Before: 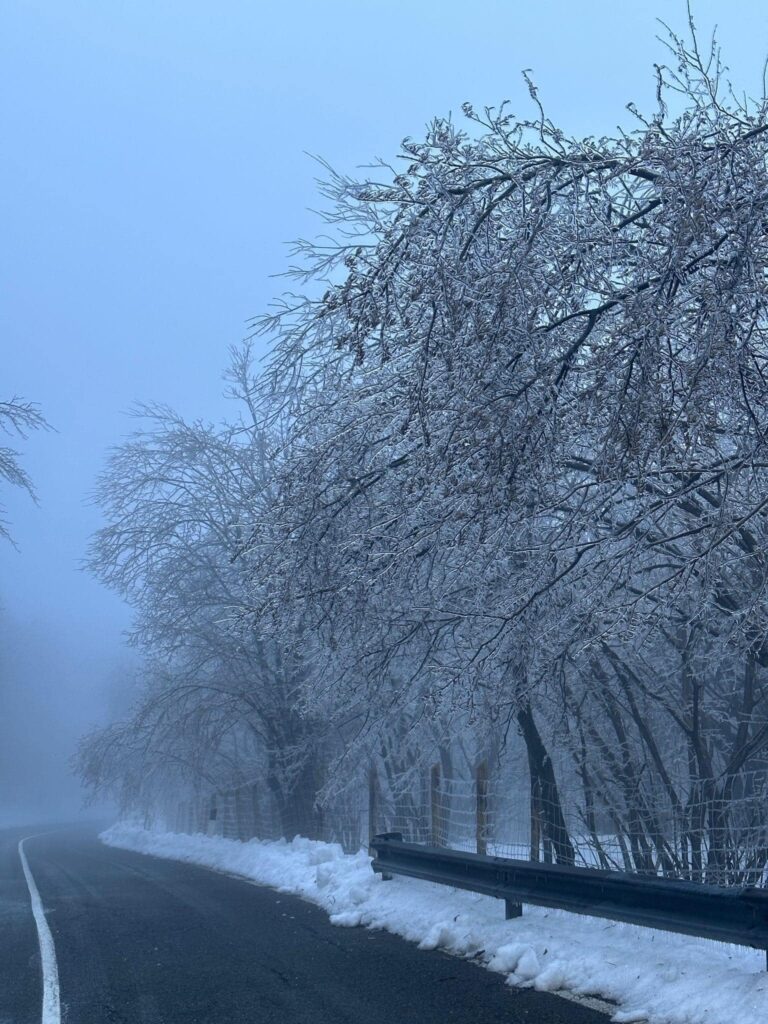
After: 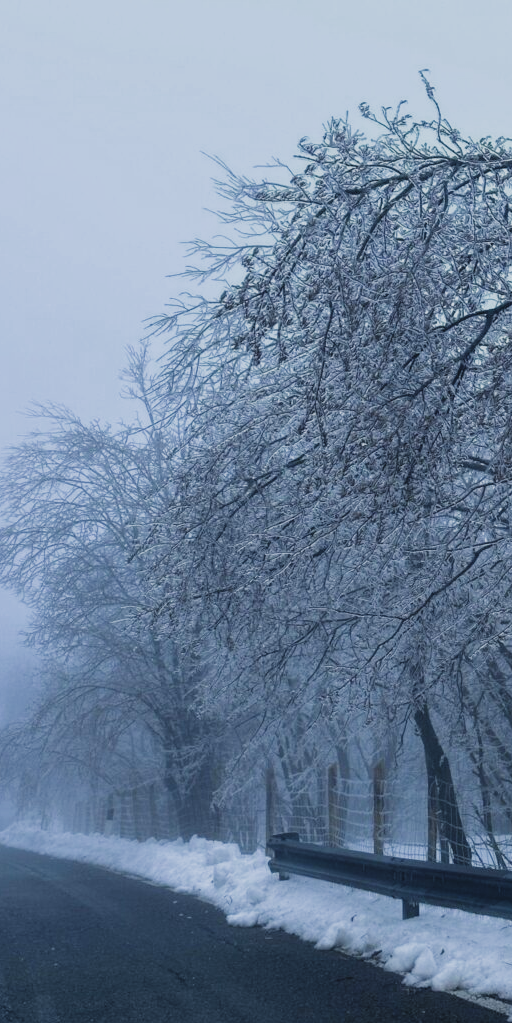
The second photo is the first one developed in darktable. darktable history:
exposure: exposure 0.129 EV, compensate highlight preservation false
crop and rotate: left 13.427%, right 19.903%
filmic rgb: black relative exposure -5.76 EV, white relative exposure 3.39 EV, threshold 5.96 EV, hardness 3.67, color science v5 (2021), contrast in shadows safe, contrast in highlights safe, enable highlight reconstruction true
